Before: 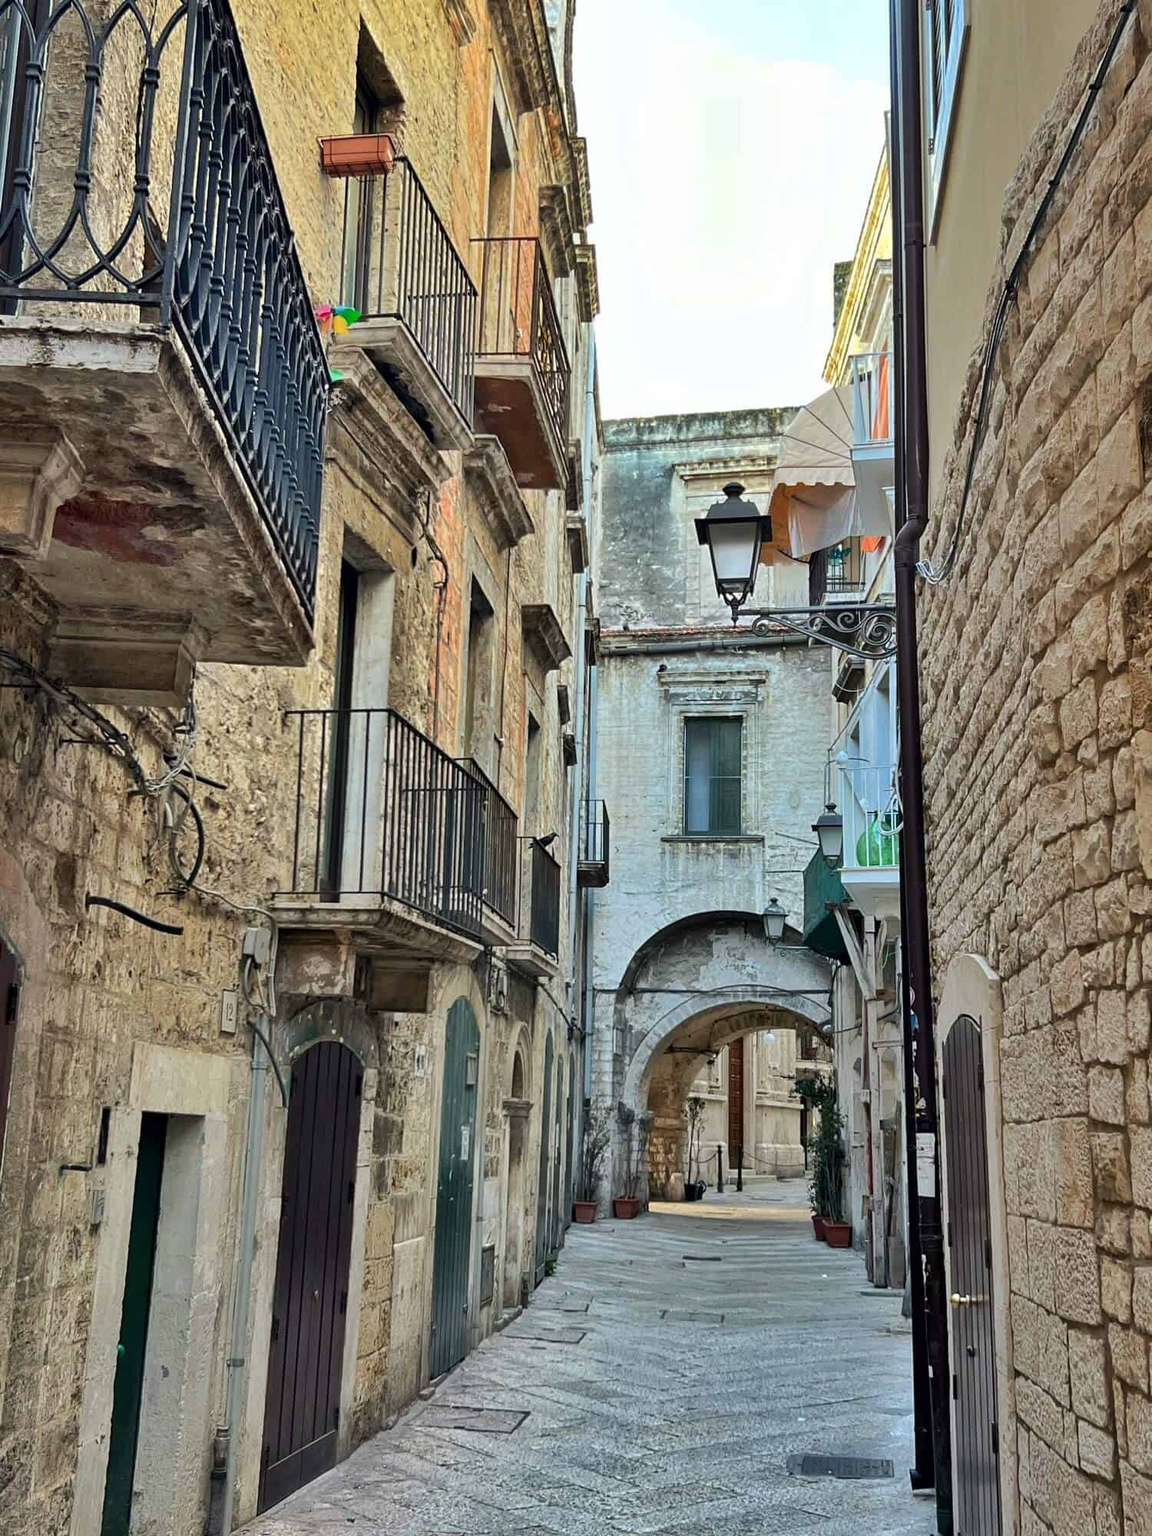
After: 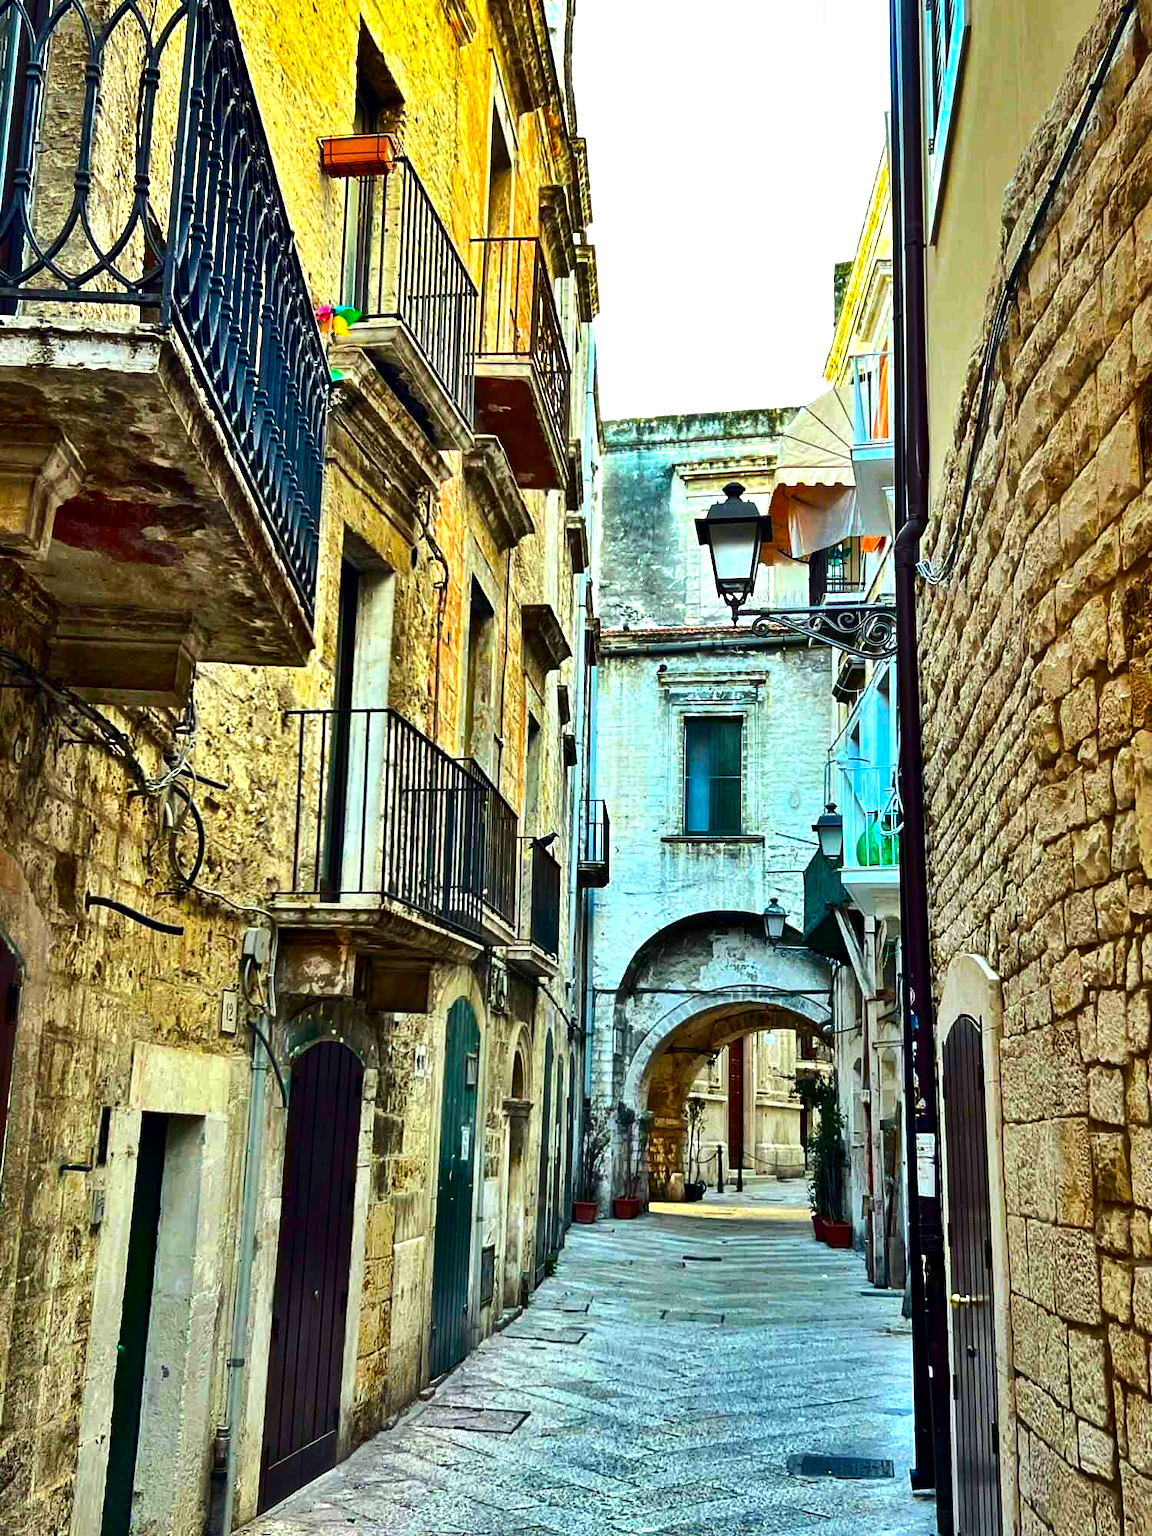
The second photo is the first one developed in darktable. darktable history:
color balance rgb: linear chroma grading › global chroma 50%, perceptual saturation grading › global saturation 2.34%, global vibrance 6.64%, contrast 12.71%, saturation formula JzAzBz (2021)
color correction: highlights a* -8, highlights b* 3.1
exposure: black level correction 0, exposure 0.6 EV, compensate exposure bias true, compensate highlight preservation false
contrast brightness saturation: contrast 0.13, brightness -0.24, saturation 0.14
